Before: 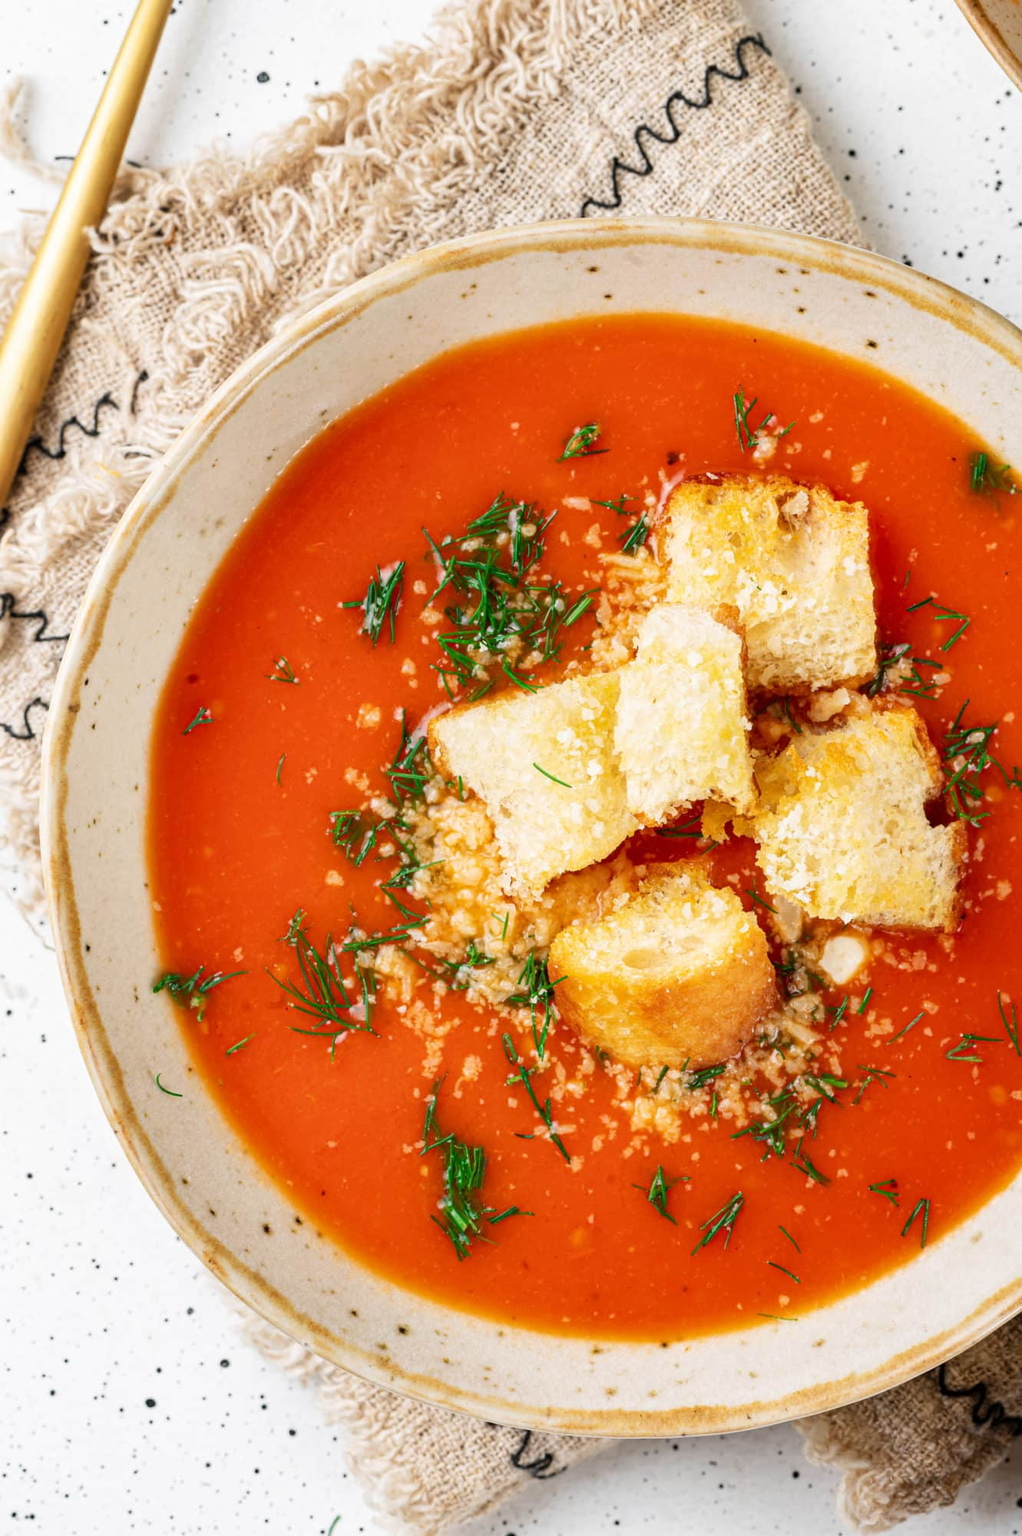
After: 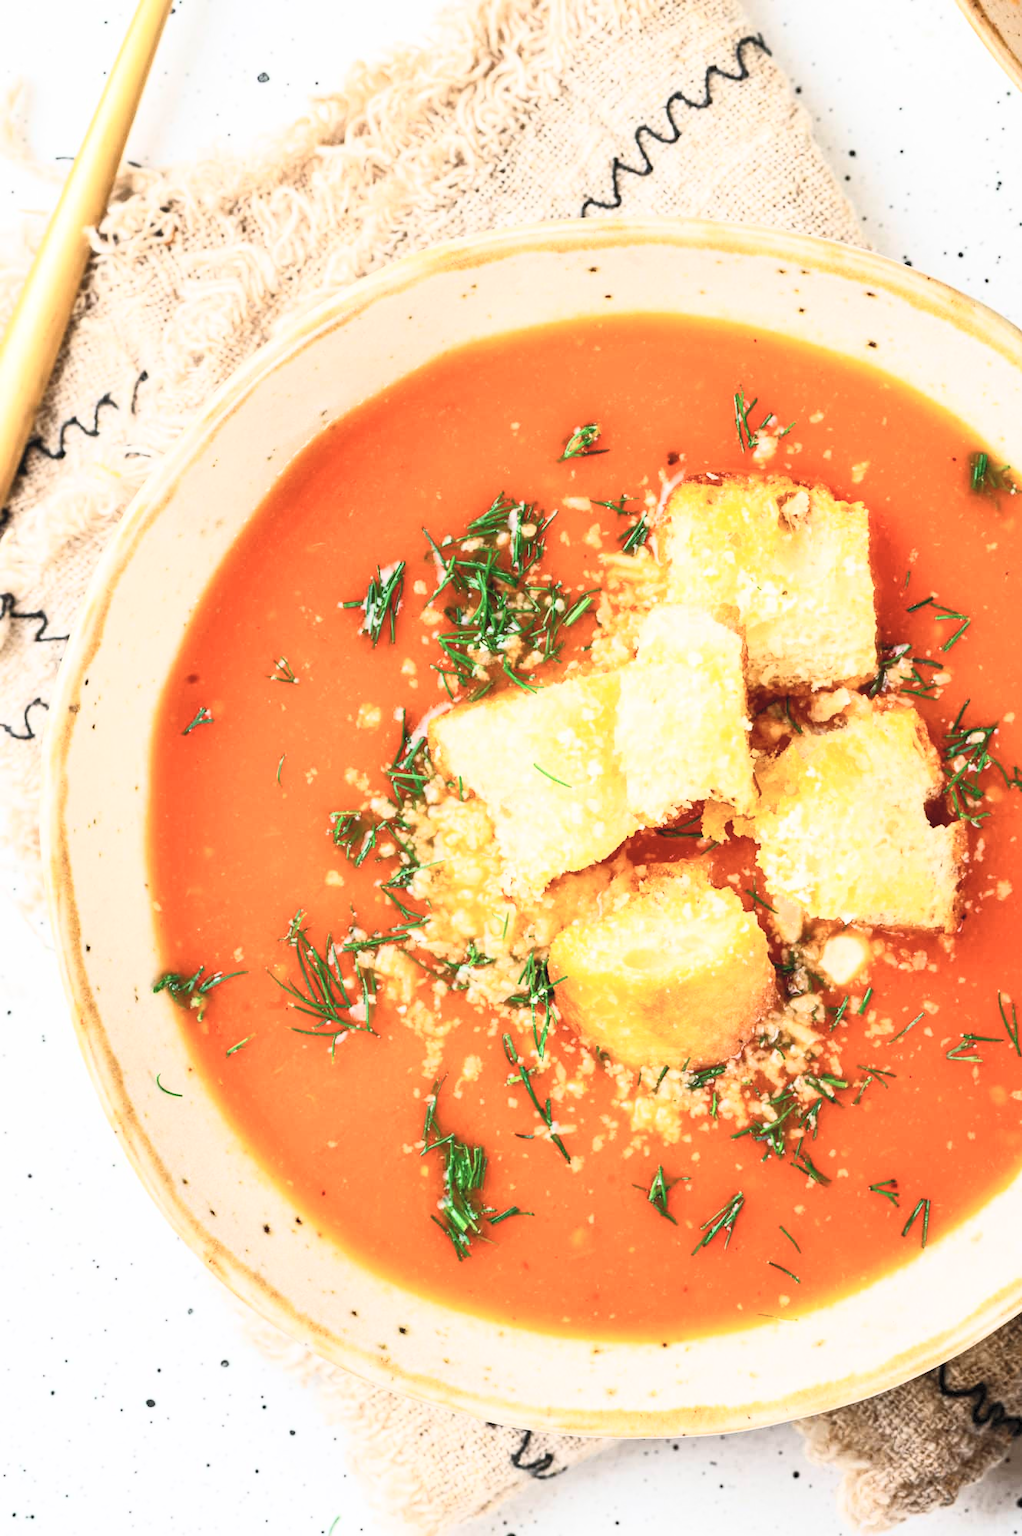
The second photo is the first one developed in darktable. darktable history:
contrast brightness saturation: contrast 0.39, brightness 0.53
